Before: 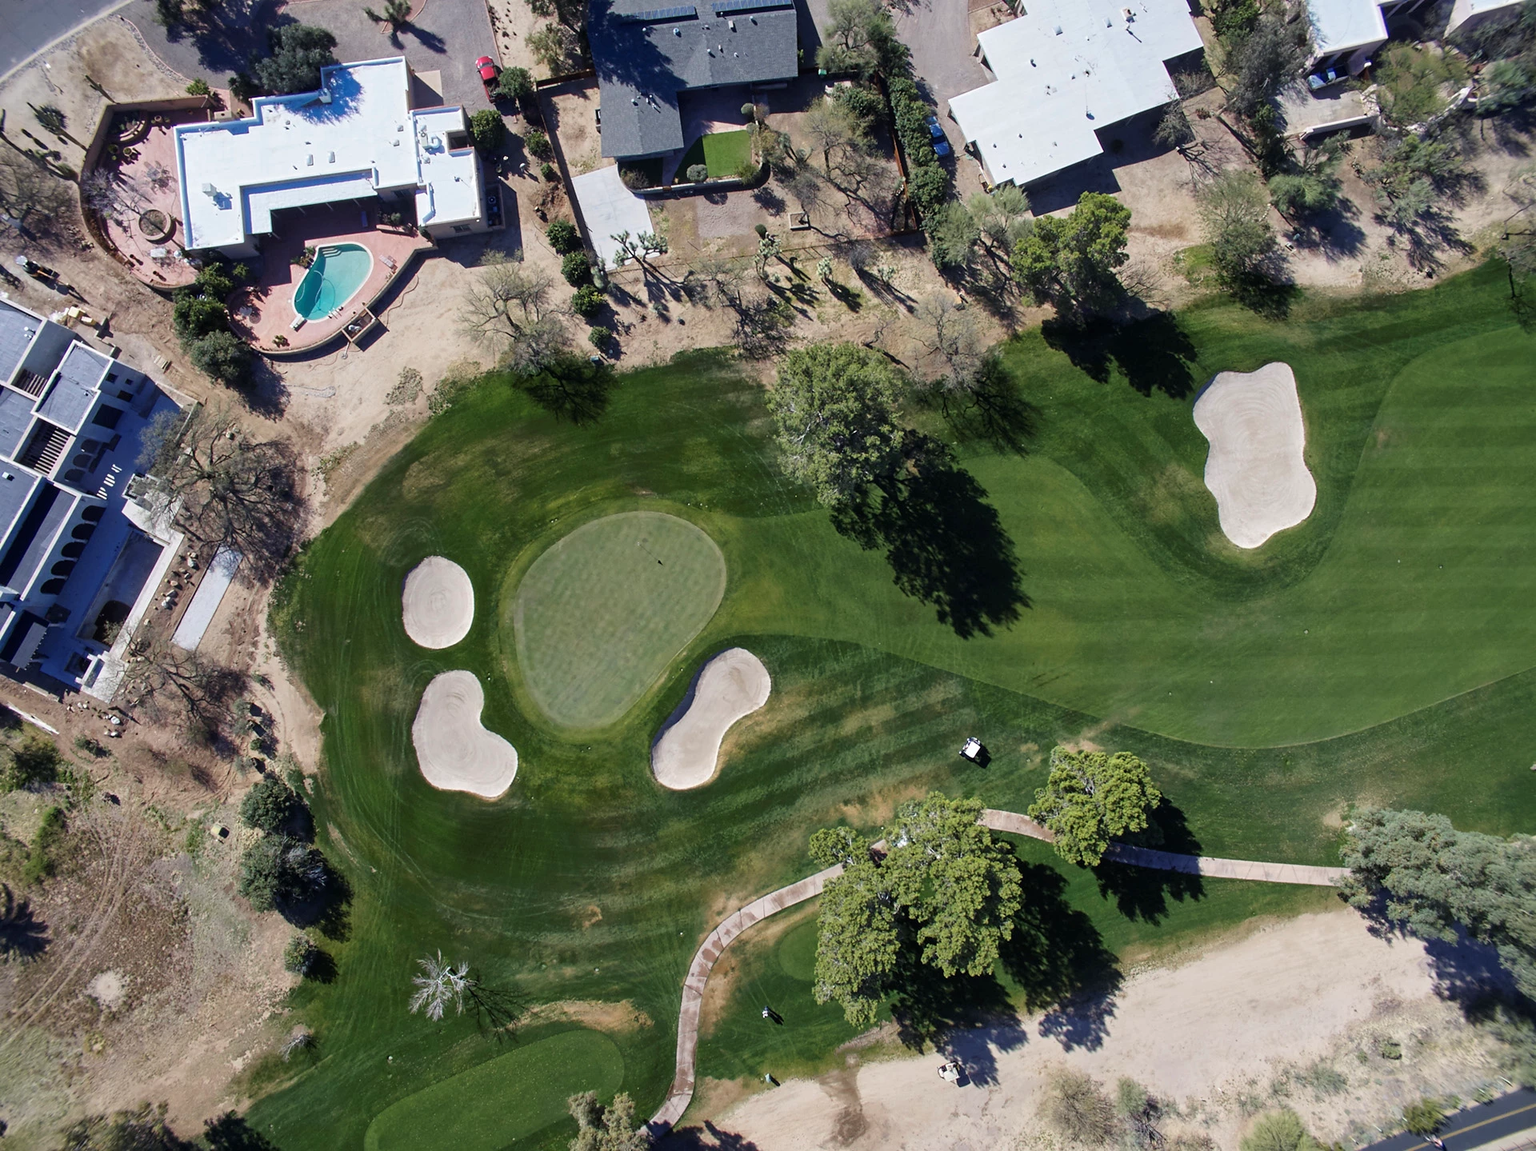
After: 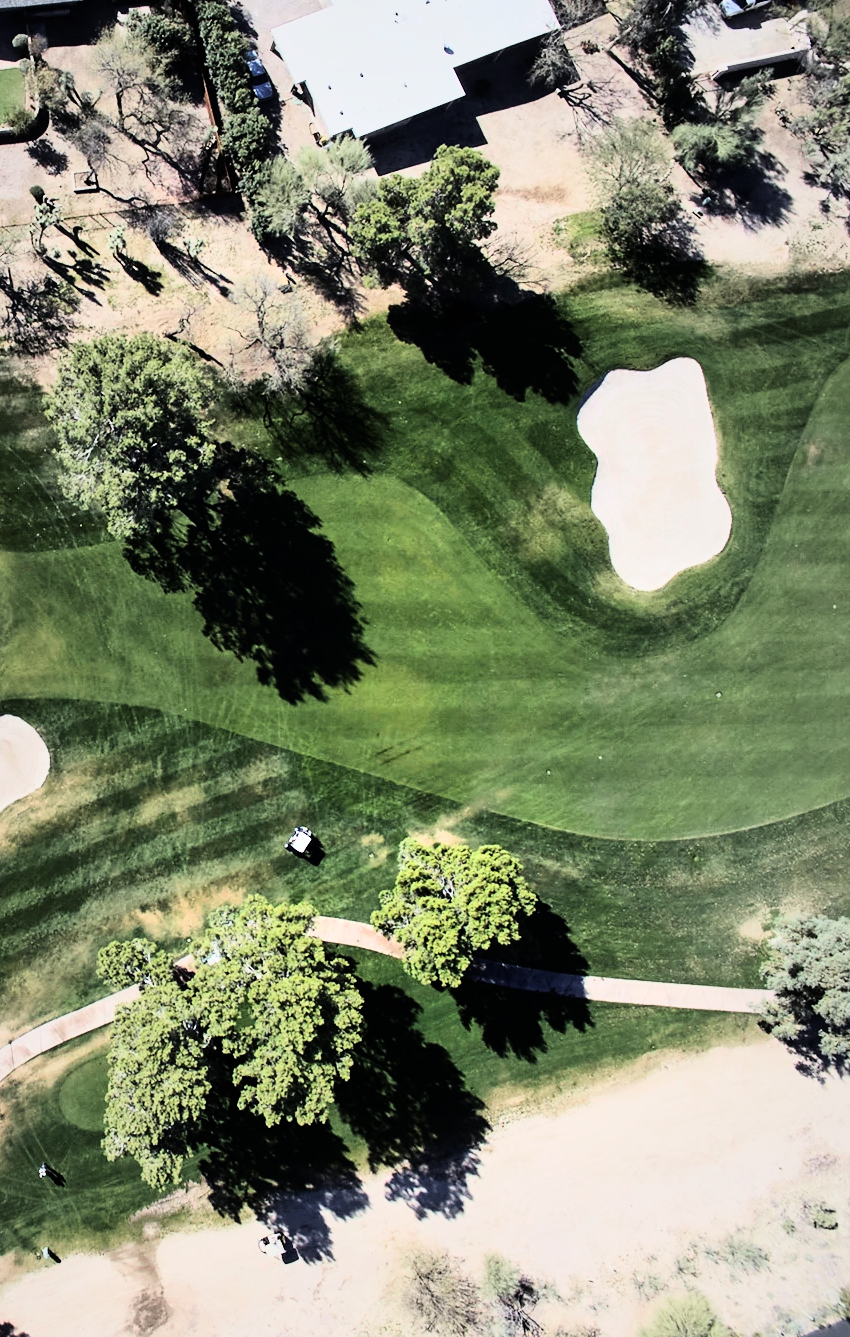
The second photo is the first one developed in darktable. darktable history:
crop: left 47.628%, top 6.643%, right 7.874%
rgb curve: curves: ch0 [(0, 0) (0.21, 0.15) (0.24, 0.21) (0.5, 0.75) (0.75, 0.96) (0.89, 0.99) (1, 1)]; ch1 [(0, 0.02) (0.21, 0.13) (0.25, 0.2) (0.5, 0.67) (0.75, 0.9) (0.89, 0.97) (1, 1)]; ch2 [(0, 0.02) (0.21, 0.13) (0.25, 0.2) (0.5, 0.67) (0.75, 0.9) (0.89, 0.97) (1, 1)], compensate middle gray true
vignetting: fall-off start 18.21%, fall-off radius 137.95%, brightness -0.207, center (-0.078, 0.066), width/height ratio 0.62, shape 0.59
